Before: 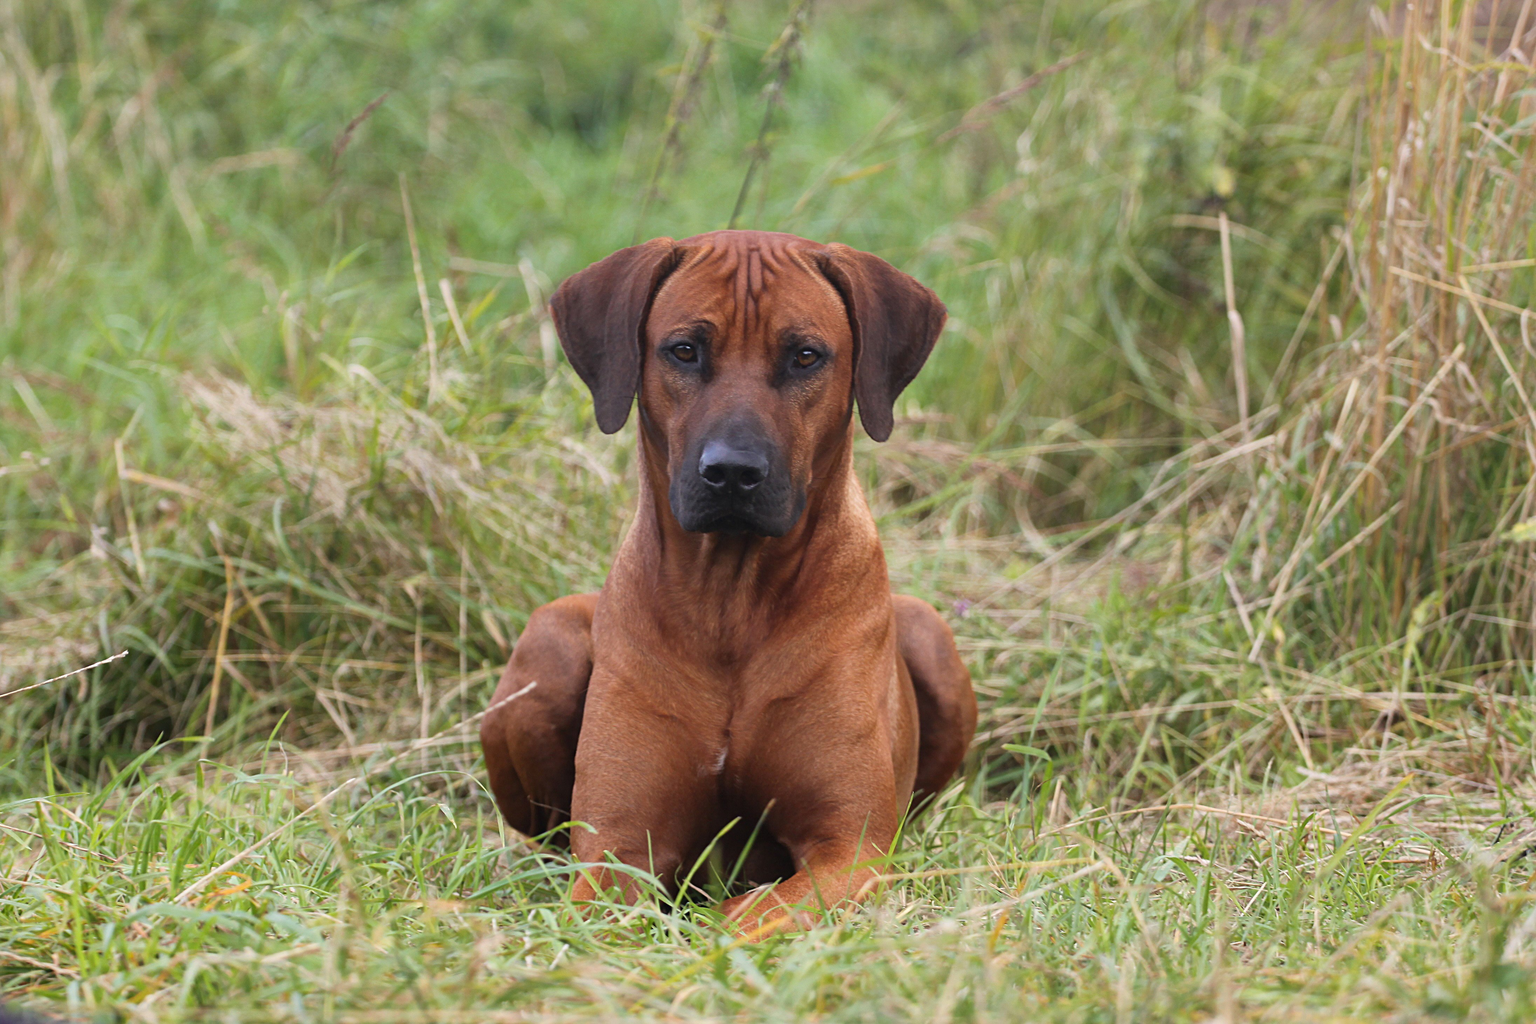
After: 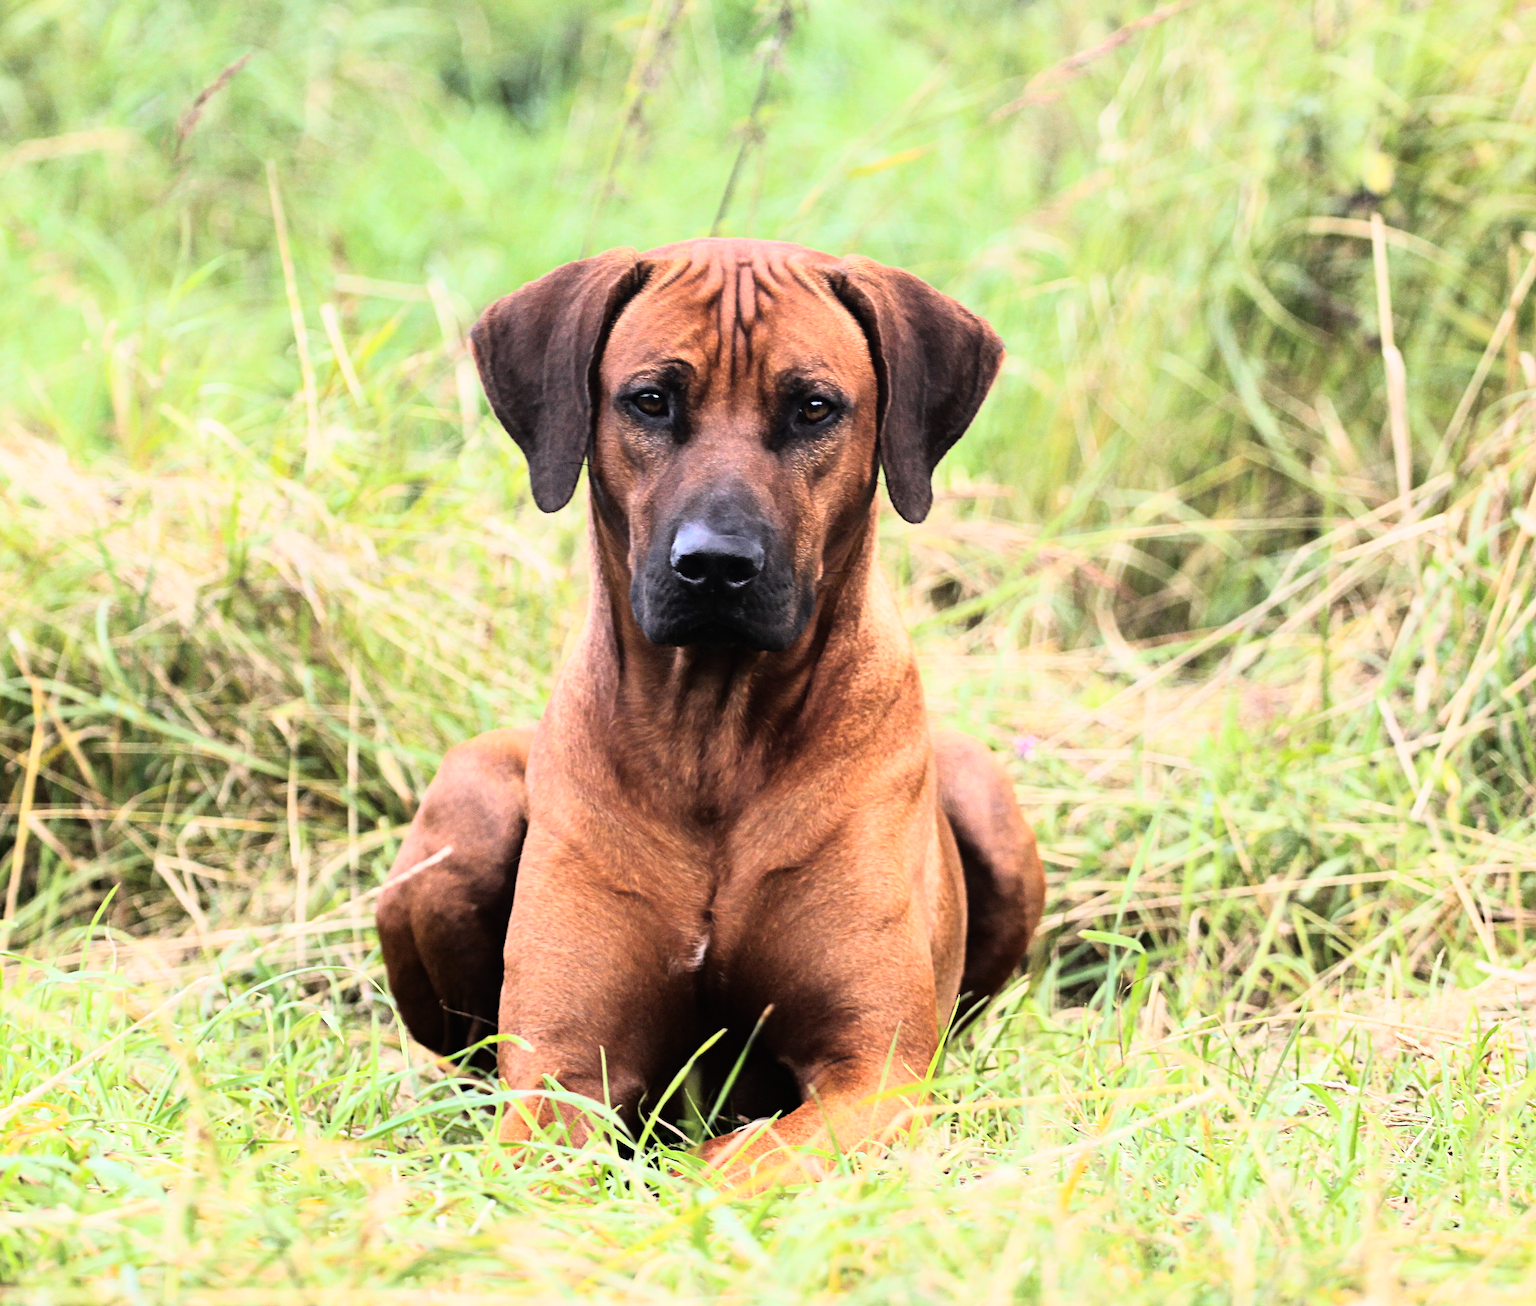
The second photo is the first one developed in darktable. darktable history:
crop and rotate: left 13.15%, top 5.251%, right 12.609%
rgb curve: curves: ch0 [(0, 0) (0.21, 0.15) (0.24, 0.21) (0.5, 0.75) (0.75, 0.96) (0.89, 0.99) (1, 1)]; ch1 [(0, 0.02) (0.21, 0.13) (0.25, 0.2) (0.5, 0.67) (0.75, 0.9) (0.89, 0.97) (1, 1)]; ch2 [(0, 0.02) (0.21, 0.13) (0.25, 0.2) (0.5, 0.67) (0.75, 0.9) (0.89, 0.97) (1, 1)], compensate middle gray true
